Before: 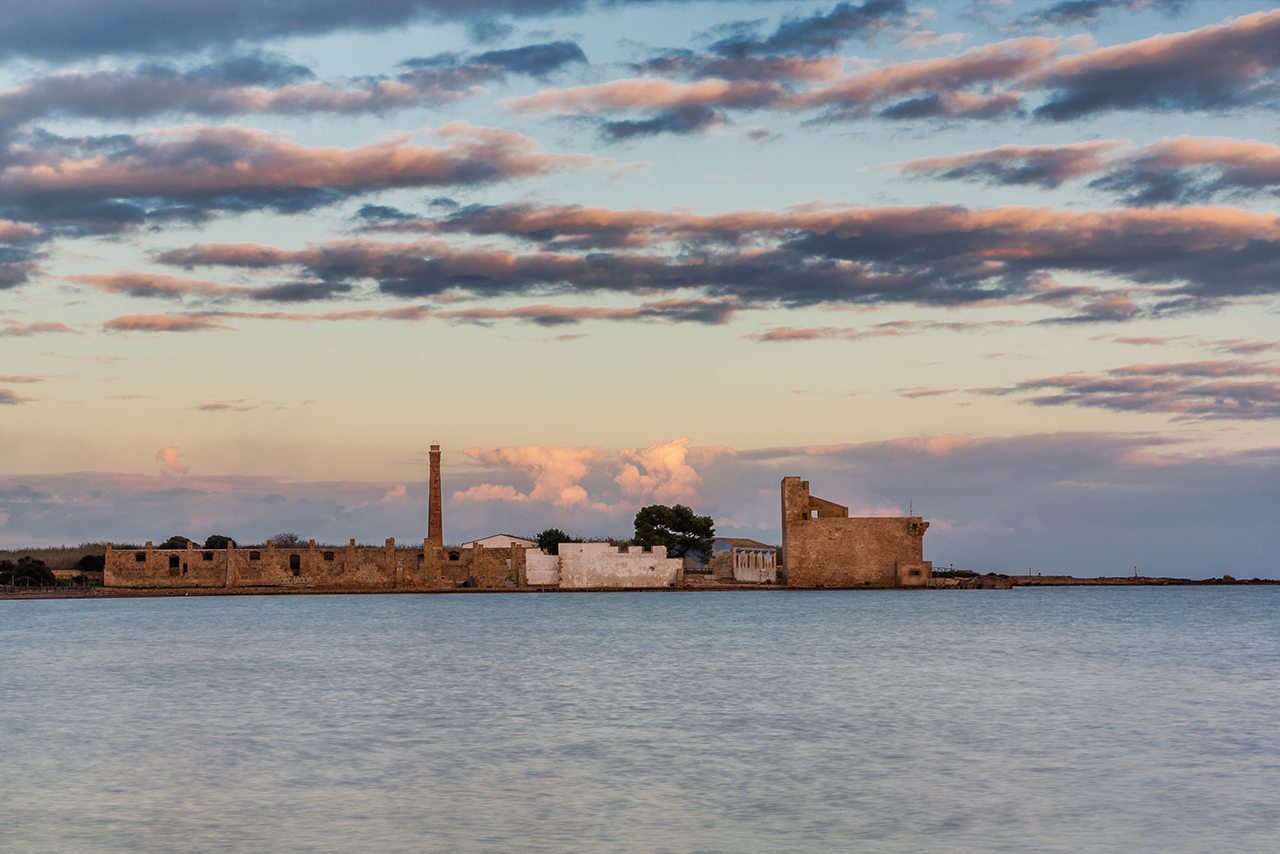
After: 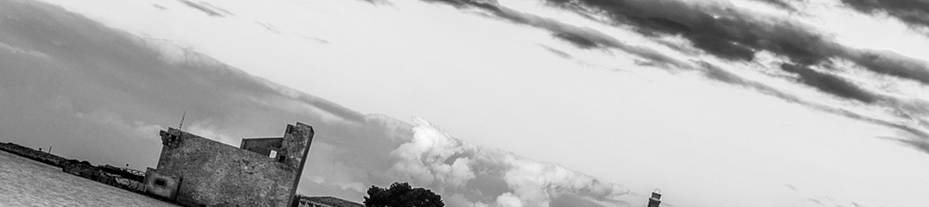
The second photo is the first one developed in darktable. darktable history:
monochrome: on, module defaults
tone curve: curves: ch0 [(0, 0) (0.003, 0.002) (0.011, 0.006) (0.025, 0.014) (0.044, 0.025) (0.069, 0.039) (0.1, 0.056) (0.136, 0.082) (0.177, 0.116) (0.224, 0.163) (0.277, 0.233) (0.335, 0.311) (0.399, 0.396) (0.468, 0.488) (0.543, 0.588) (0.623, 0.695) (0.709, 0.809) (0.801, 0.912) (0.898, 0.997) (1, 1)], preserve colors none
crop and rotate: angle 16.12°, top 30.835%, bottom 35.653%
local contrast: detail 130%
